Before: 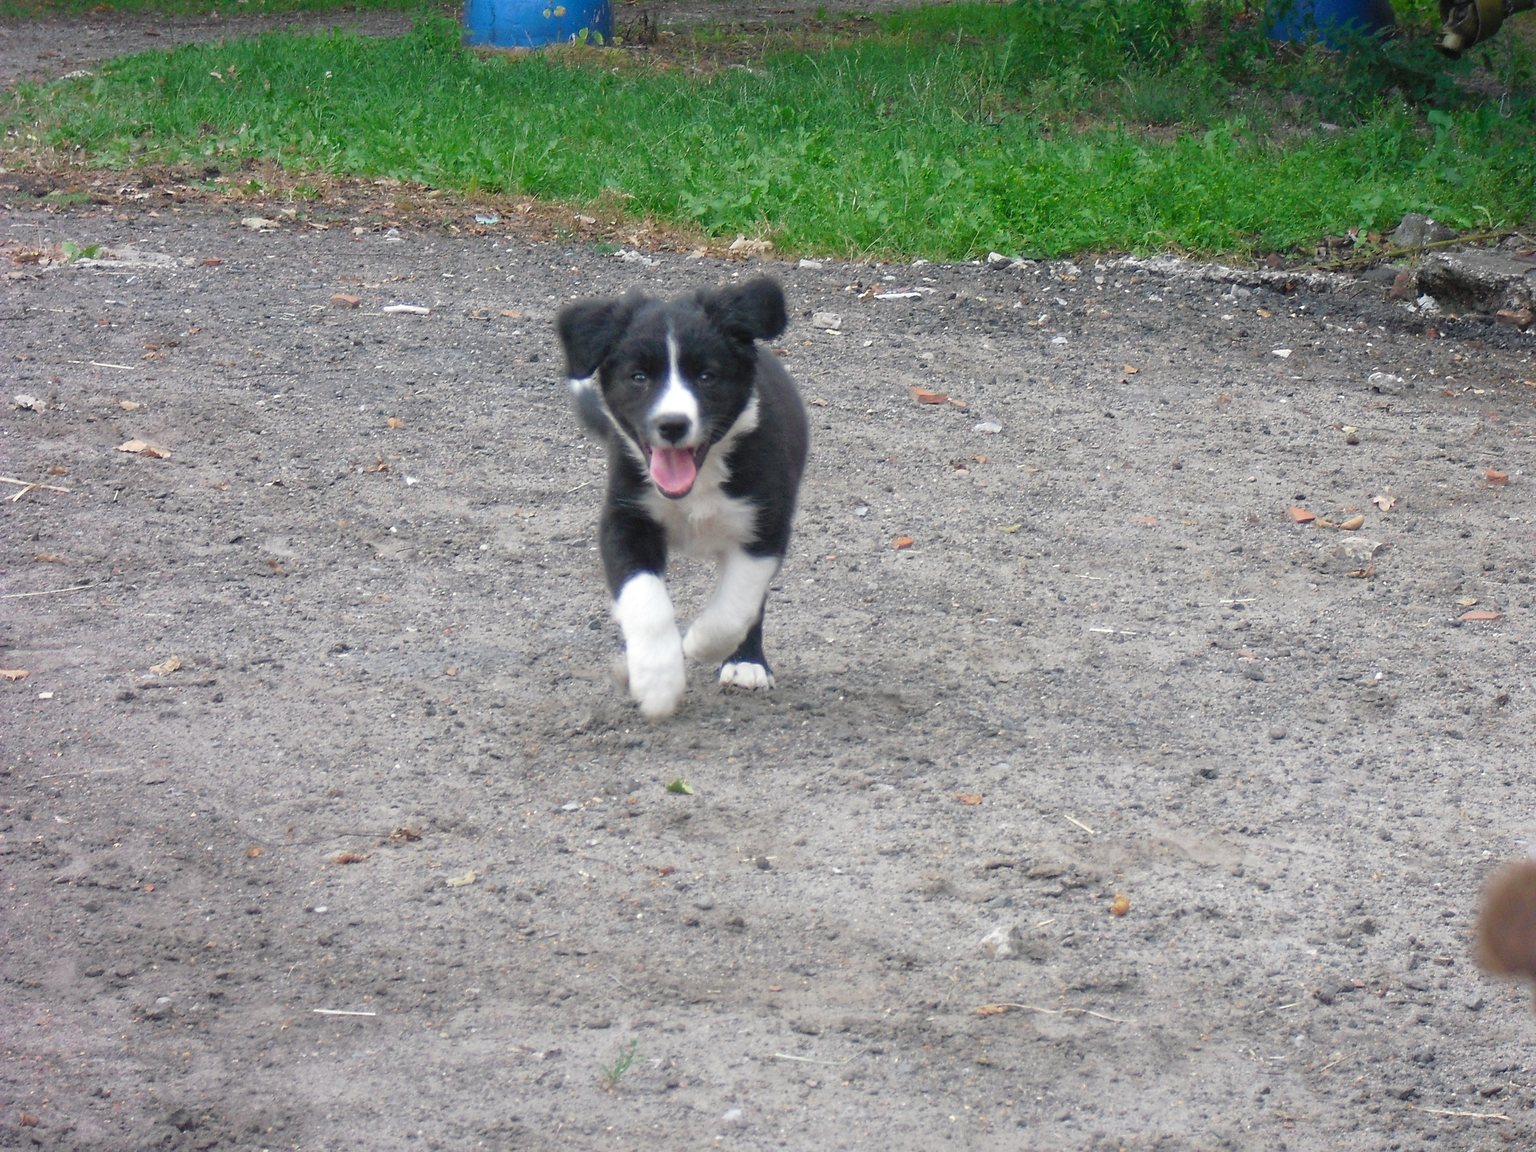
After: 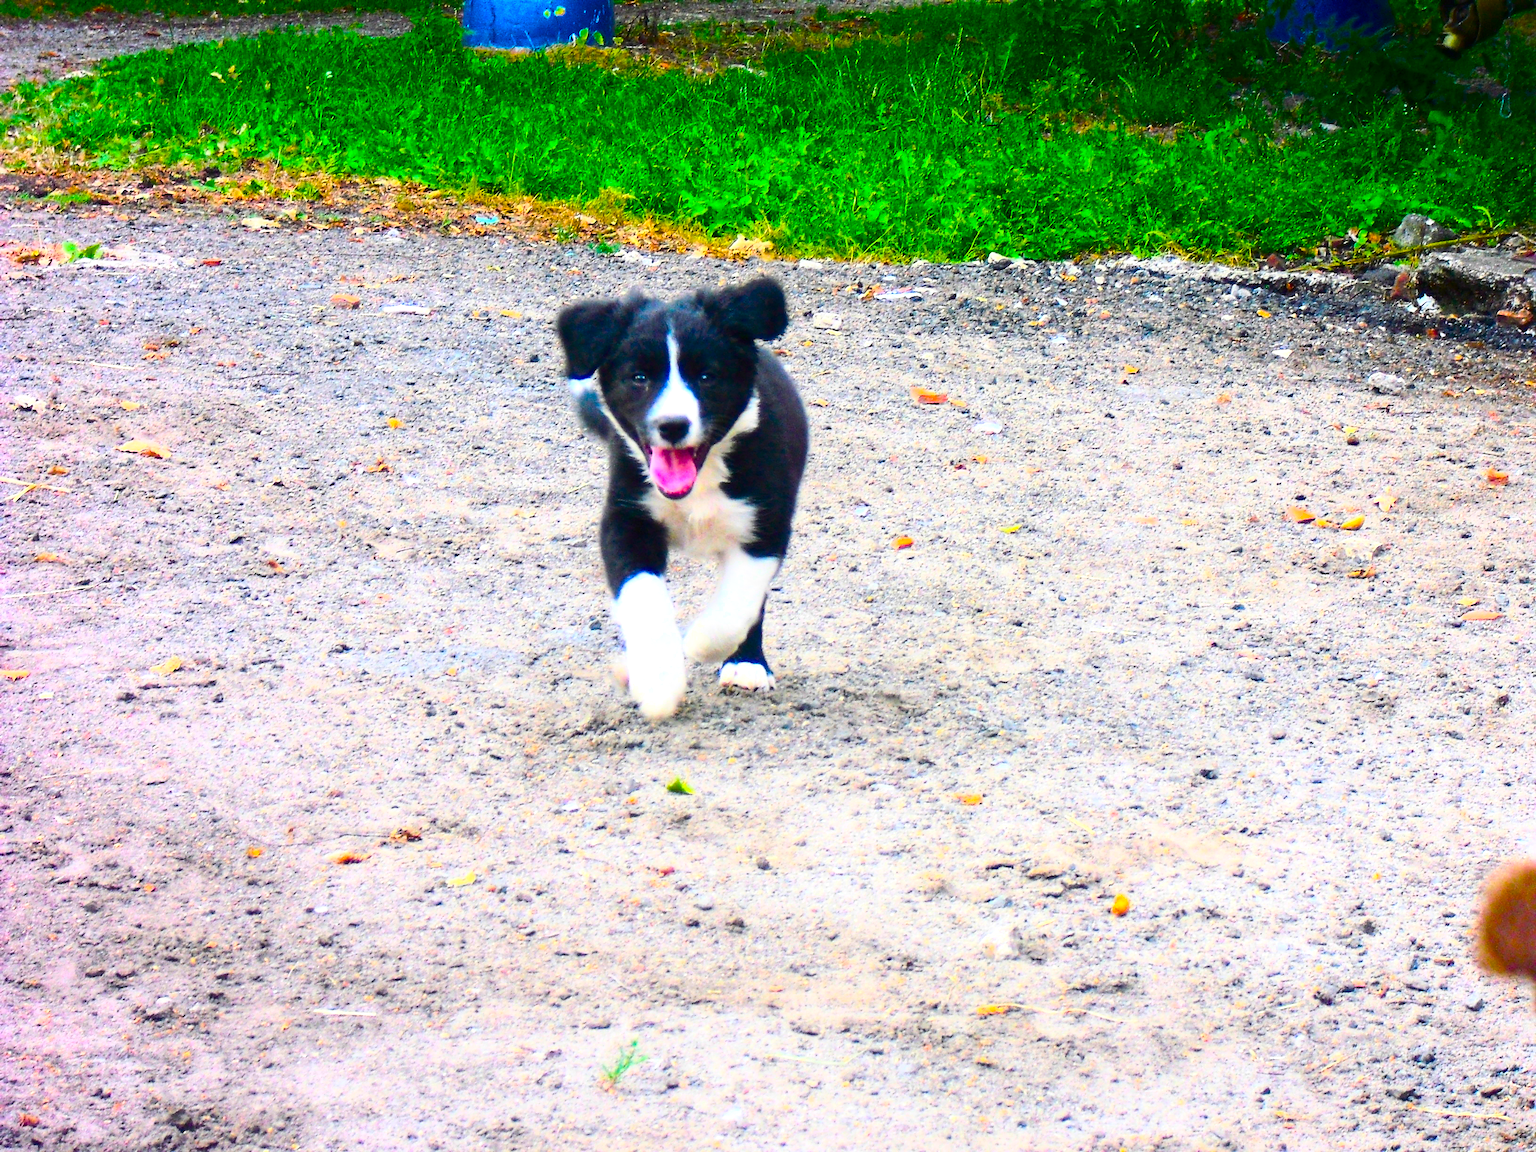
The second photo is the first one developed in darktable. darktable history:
contrast brightness saturation: contrast 0.413, brightness 0.052, saturation 0.254
color balance rgb: linear chroma grading › shadows 9.717%, linear chroma grading › highlights 10.48%, linear chroma grading › global chroma 14.793%, linear chroma grading › mid-tones 14.892%, perceptual saturation grading › global saturation 99.846%, perceptual brilliance grading › global brilliance 11.191%, global vibrance 30.56%, contrast 10.135%
